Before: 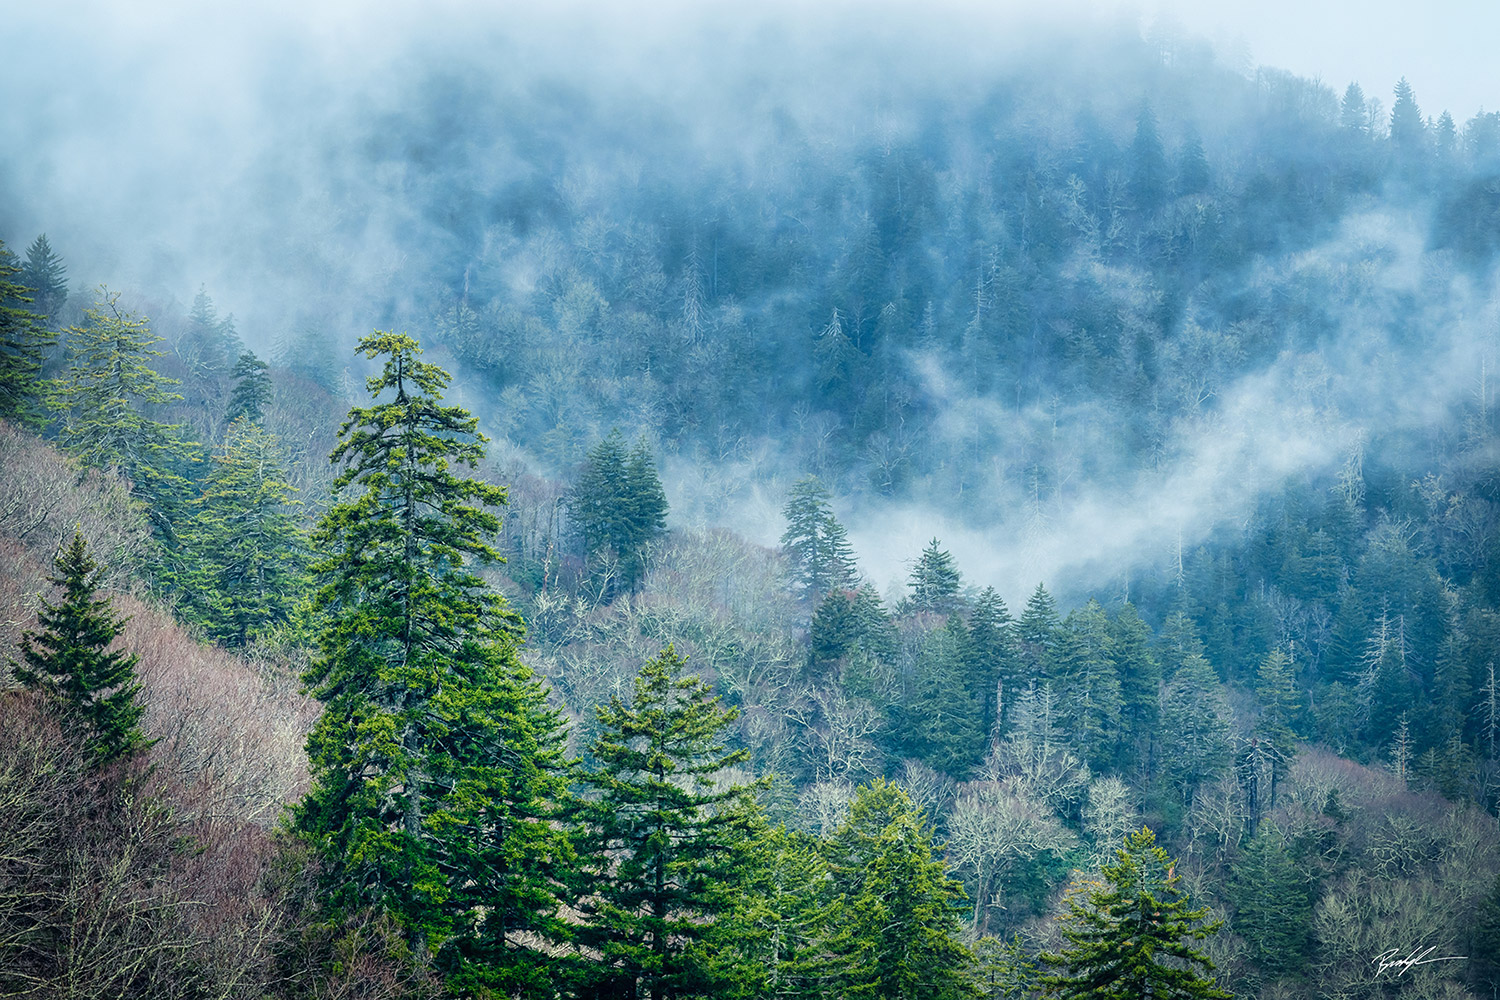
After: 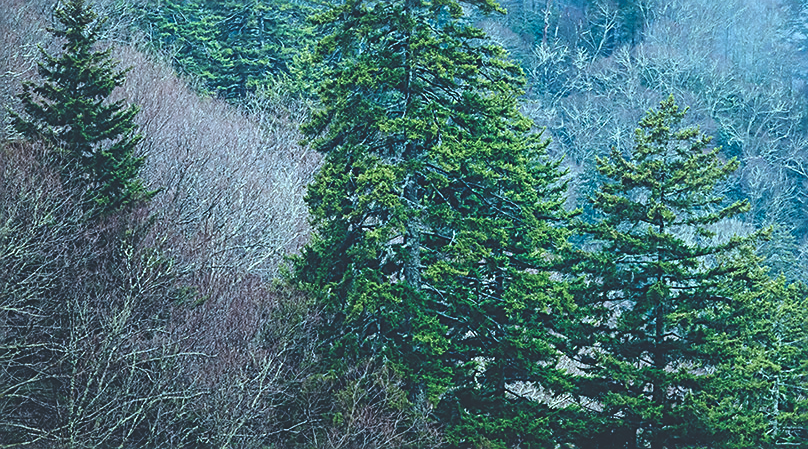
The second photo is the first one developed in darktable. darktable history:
shadows and highlights: shadows 35.81, highlights -34.94, soften with gaussian
tone equalizer: edges refinement/feathering 500, mask exposure compensation -1.57 EV, preserve details no
color correction: highlights a* -9.87, highlights b* -21.76
sharpen: on, module defaults
crop and rotate: top 54.926%, right 46.08%, bottom 0.132%
exposure: black level correction -0.027, compensate highlight preservation false
